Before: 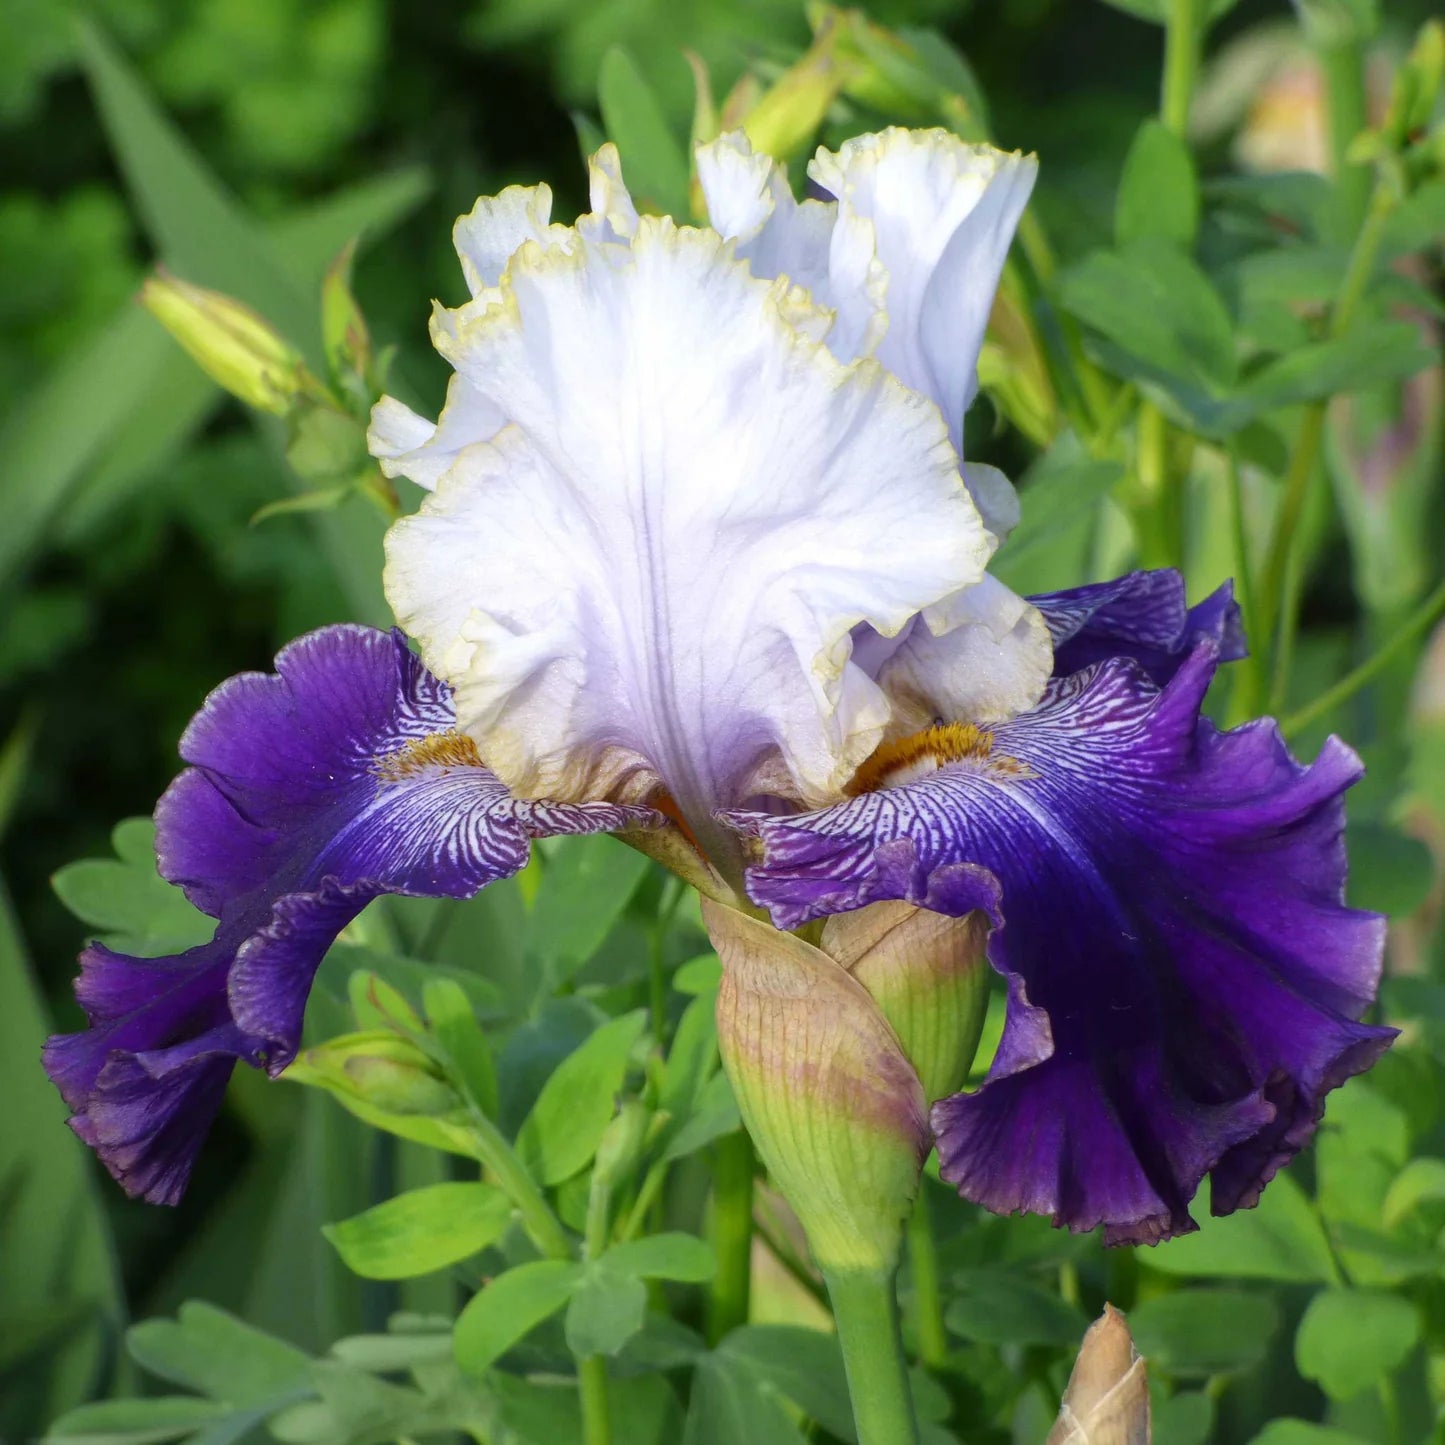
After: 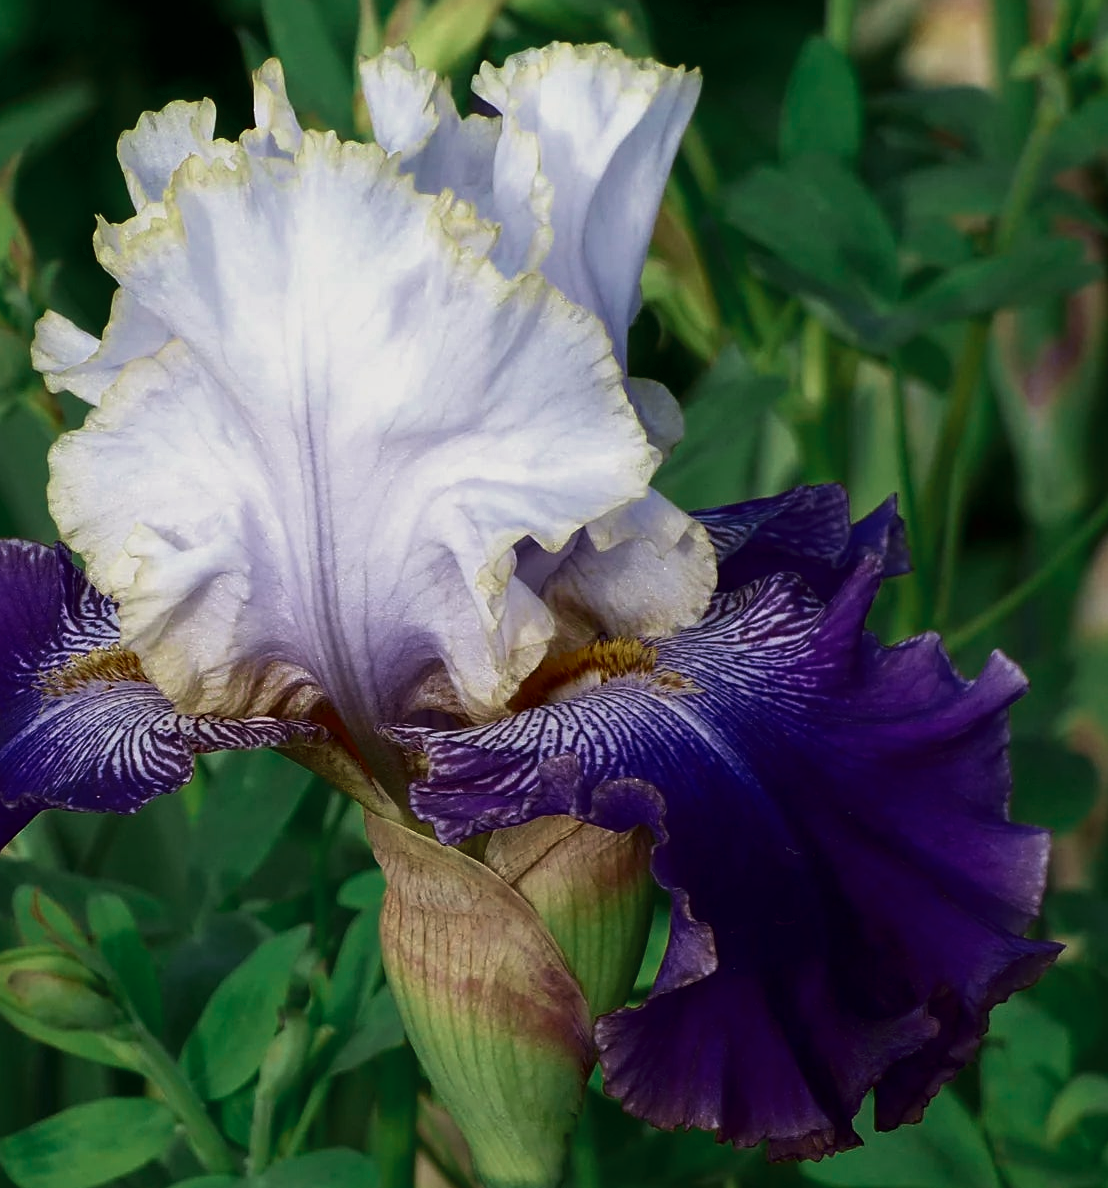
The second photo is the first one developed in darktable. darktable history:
exposure: exposure -0.294 EV, compensate highlight preservation false
contrast brightness saturation: contrast 0.13, brightness -0.238, saturation 0.142
sharpen: on, module defaults
color balance rgb: power › chroma 0.297%, power › hue 23.62°, perceptual saturation grading › global saturation 0.292%, global vibrance -23.858%
crop: left 23.301%, top 5.893%, bottom 11.847%
color zones: curves: ch0 [(0, 0.5) (0.125, 0.4) (0.25, 0.5) (0.375, 0.4) (0.5, 0.4) (0.625, 0.35) (0.75, 0.35) (0.875, 0.5)]; ch1 [(0, 0.35) (0.125, 0.45) (0.25, 0.35) (0.375, 0.35) (0.5, 0.35) (0.625, 0.35) (0.75, 0.45) (0.875, 0.35)]; ch2 [(0, 0.6) (0.125, 0.5) (0.25, 0.5) (0.375, 0.6) (0.5, 0.6) (0.625, 0.5) (0.75, 0.5) (0.875, 0.5)]
velvia: on, module defaults
